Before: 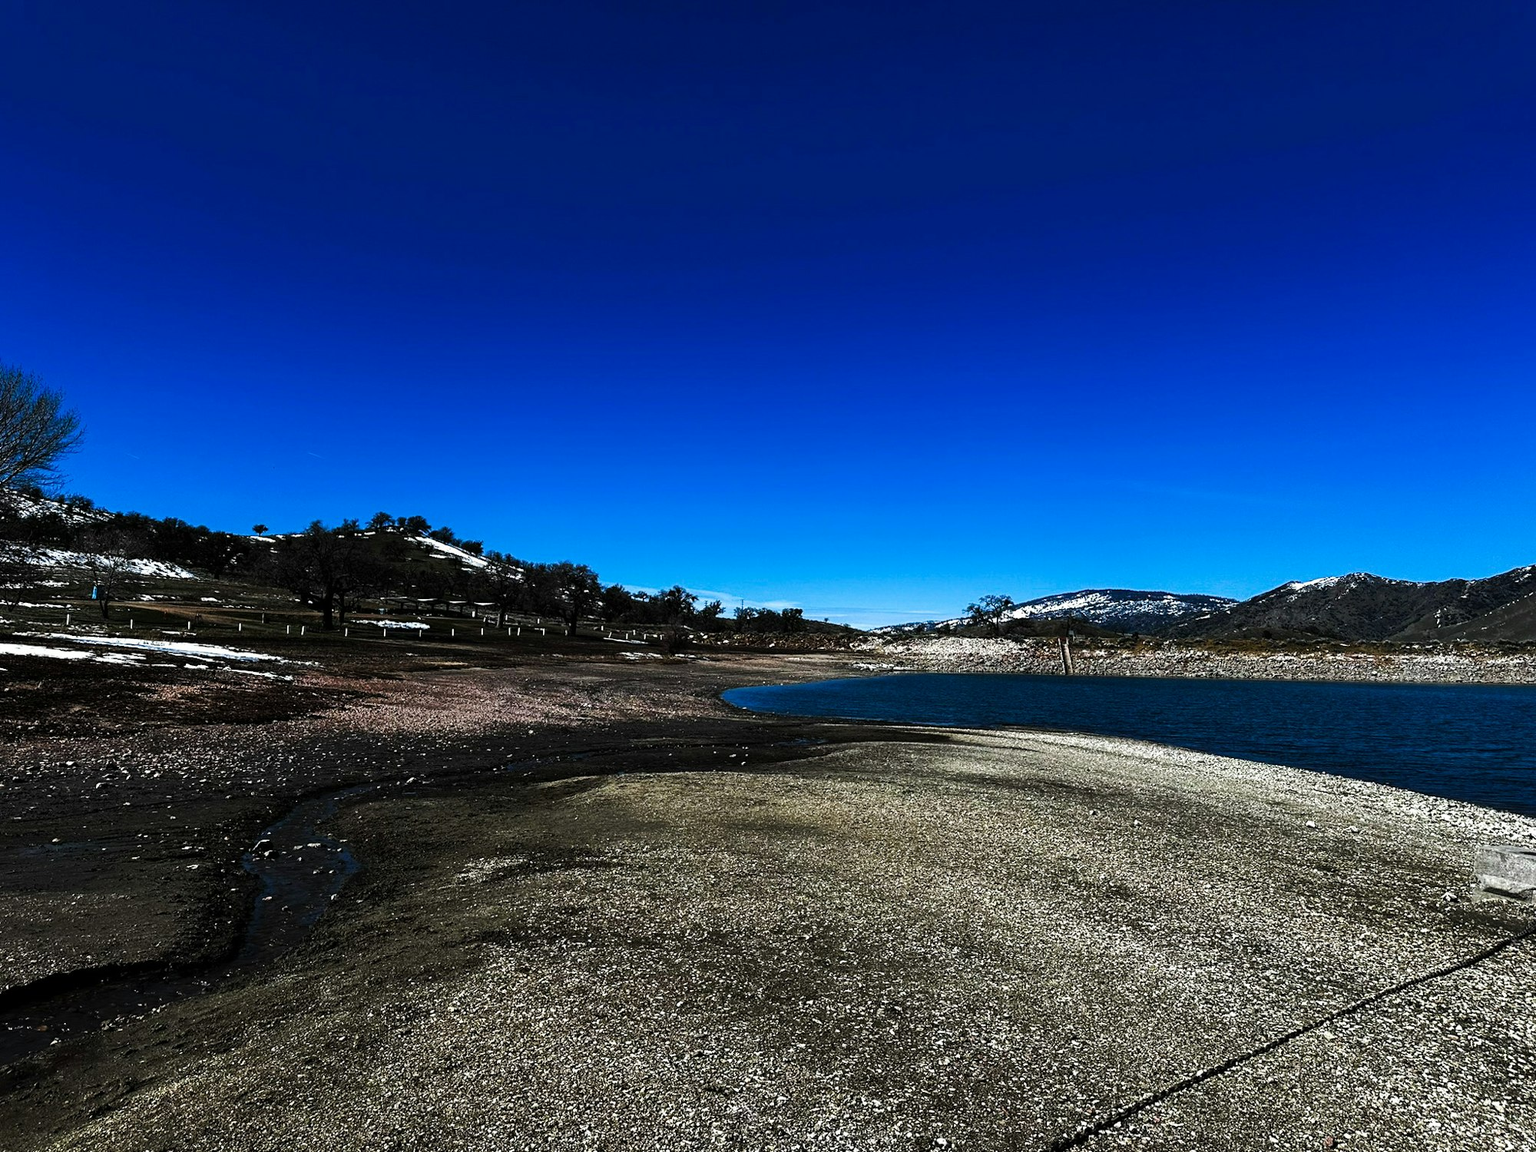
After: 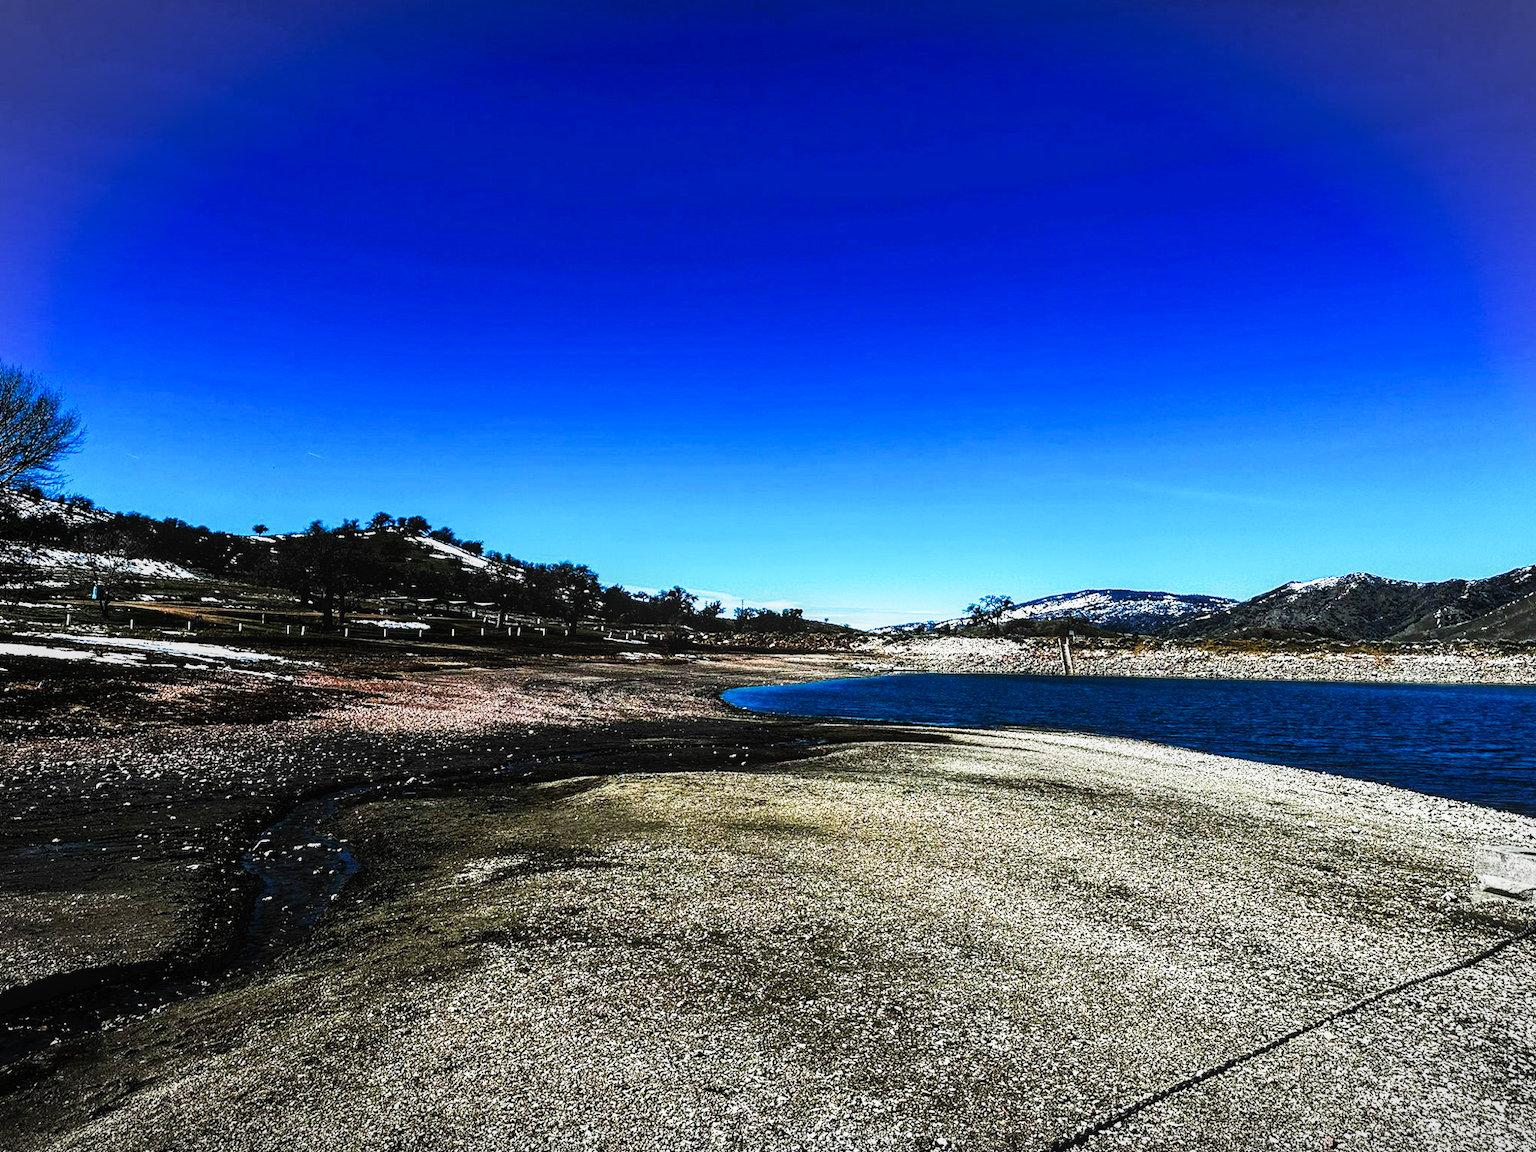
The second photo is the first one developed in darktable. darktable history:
local contrast: on, module defaults
base curve: curves: ch0 [(0, 0.003) (0.001, 0.002) (0.006, 0.004) (0.02, 0.022) (0.048, 0.086) (0.094, 0.234) (0.162, 0.431) (0.258, 0.629) (0.385, 0.8) (0.548, 0.918) (0.751, 0.988) (1, 1)], preserve colors none
vignetting: fall-off start 100.72%, brightness -0.321, width/height ratio 1.303
